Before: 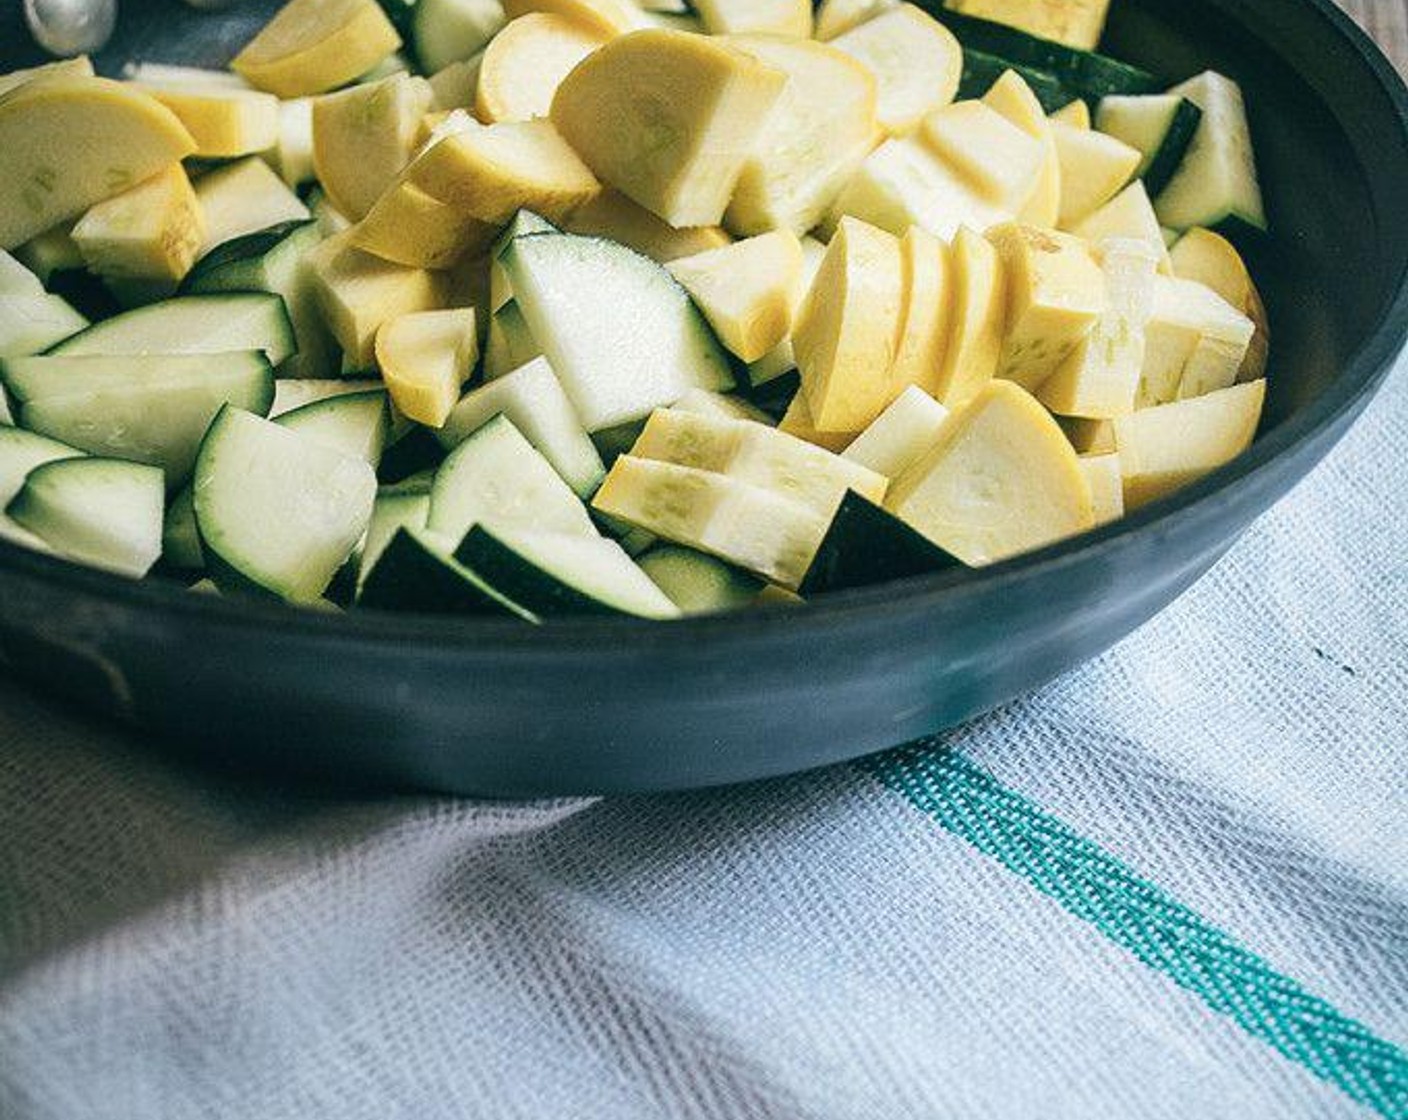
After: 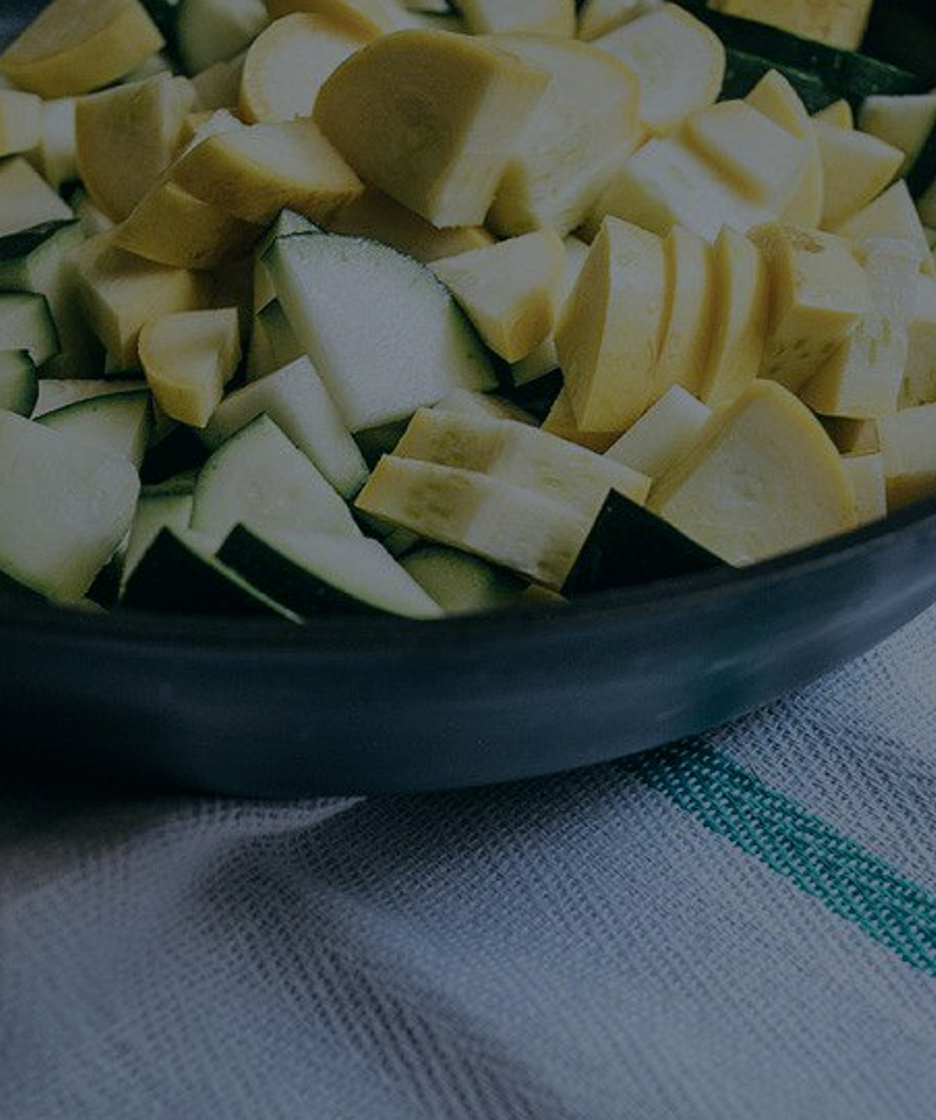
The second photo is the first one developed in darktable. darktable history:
exposure: exposure -2.002 EV, compensate highlight preservation false
crop: left 16.899%, right 16.556%
white balance: red 0.954, blue 1.079
